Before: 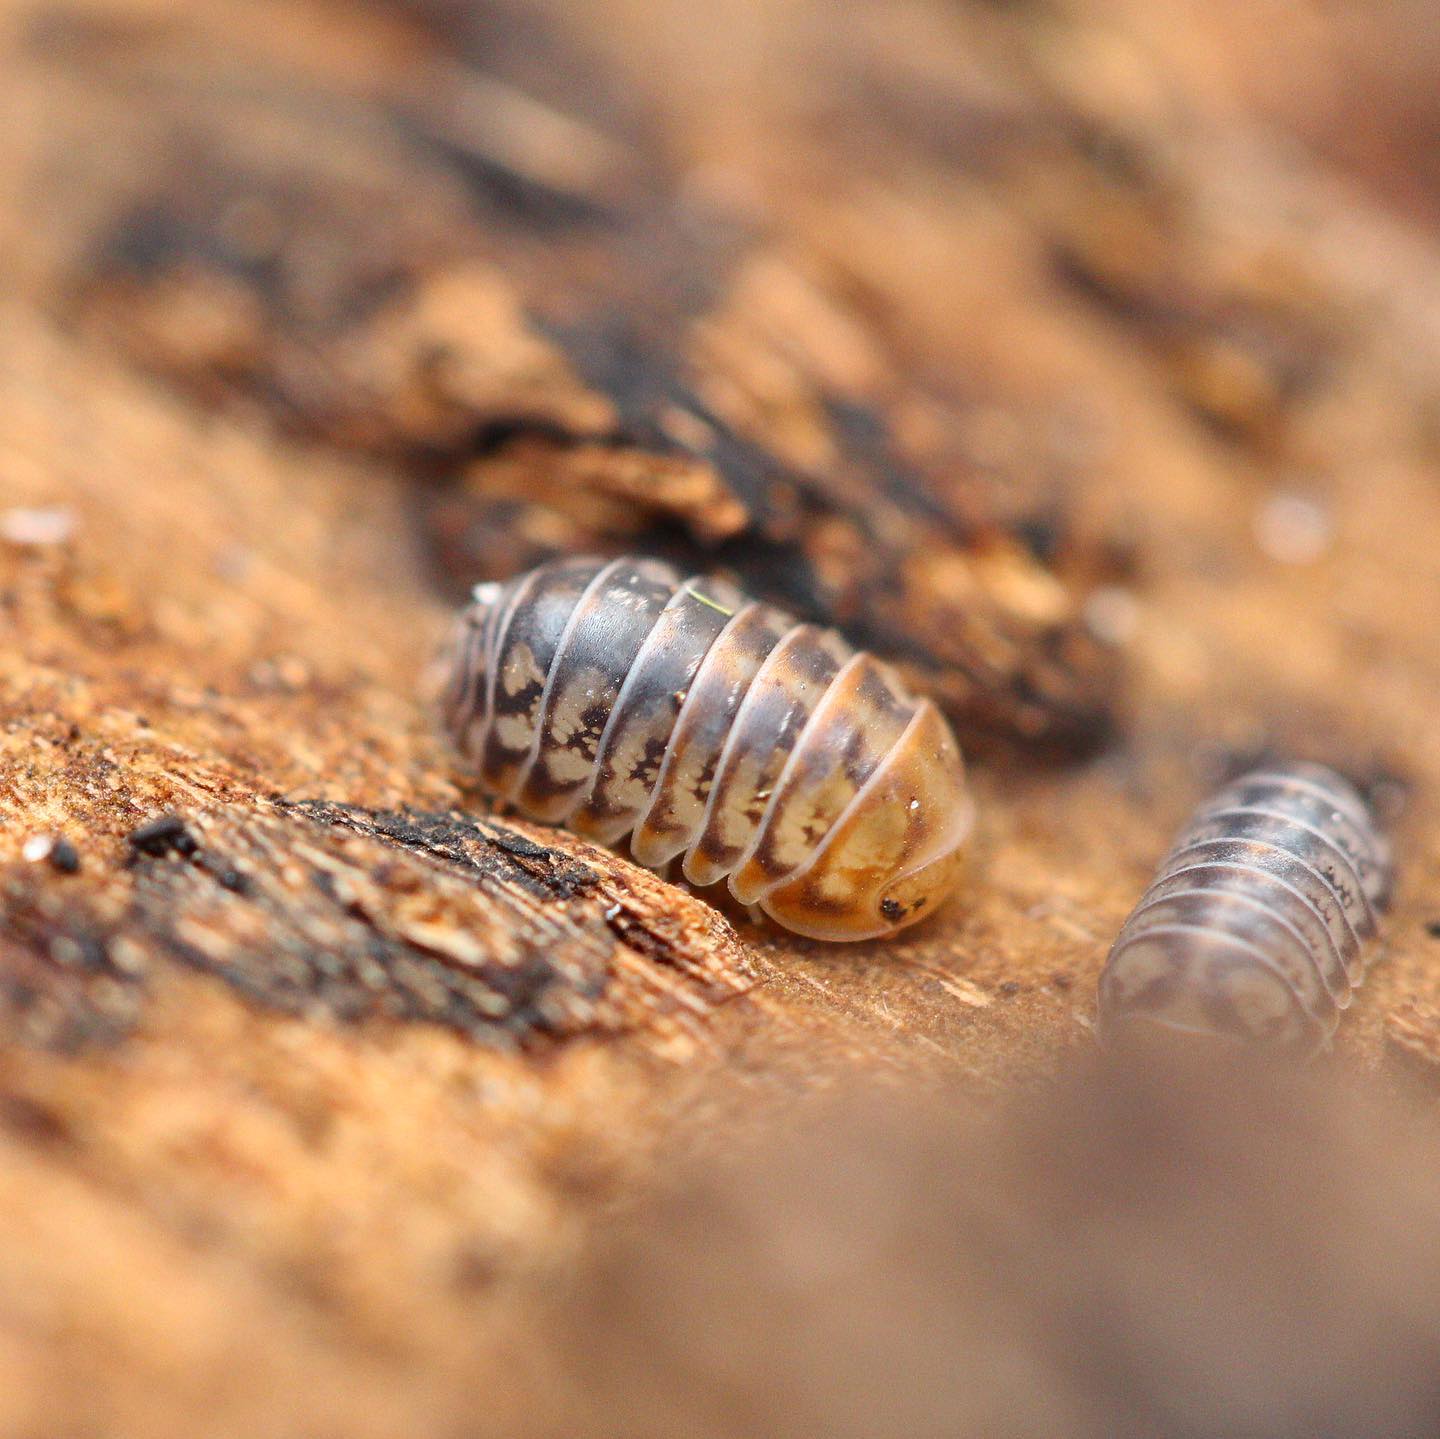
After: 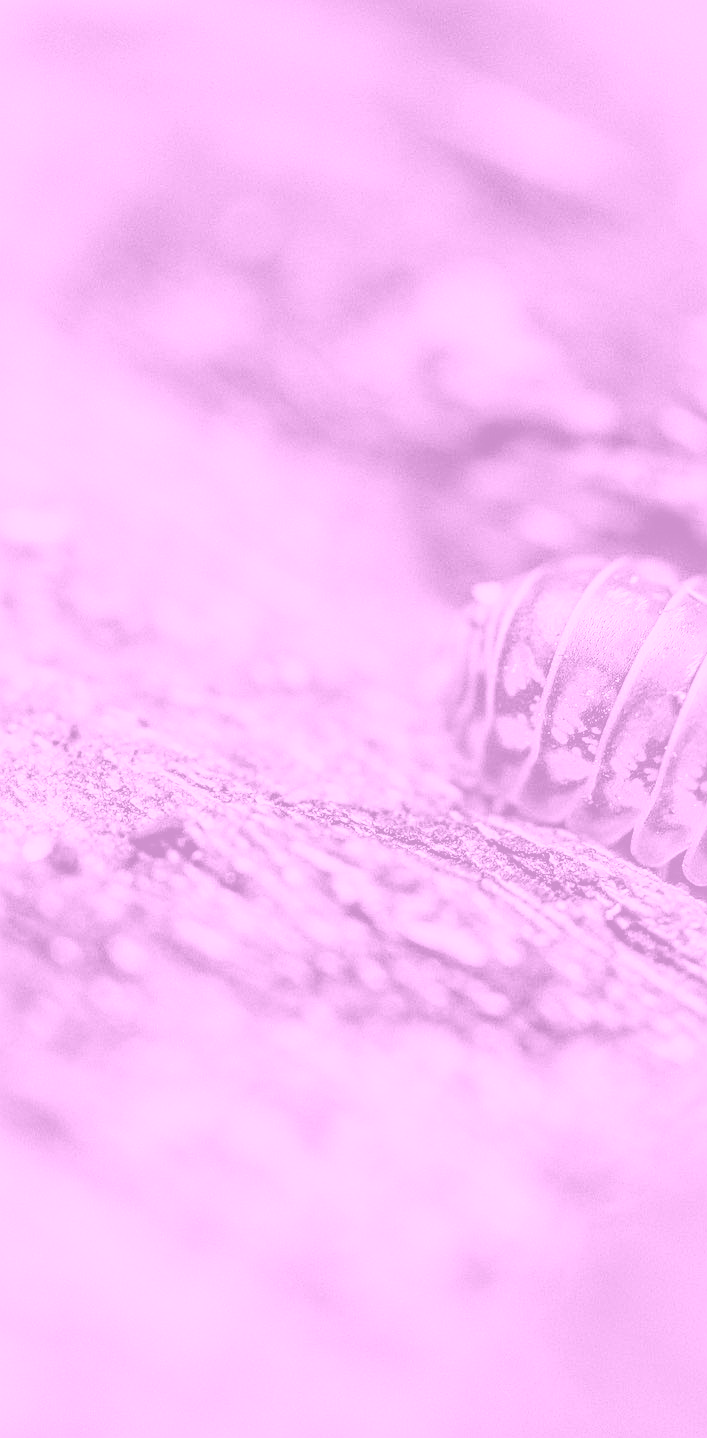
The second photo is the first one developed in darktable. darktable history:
local contrast: on, module defaults
sharpen: on, module defaults
crop and rotate: left 0%, top 0%, right 50.845%
tone equalizer: on, module defaults
colorize: hue 331.2°, saturation 75%, source mix 30.28%, lightness 70.52%, version 1
contrast equalizer: octaves 7, y [[0.502, 0.517, 0.543, 0.576, 0.611, 0.631], [0.5 ×6], [0.5 ×6], [0 ×6], [0 ×6]]
filmic rgb: black relative exposure -7.65 EV, white relative exposure 4.56 EV, hardness 3.61
